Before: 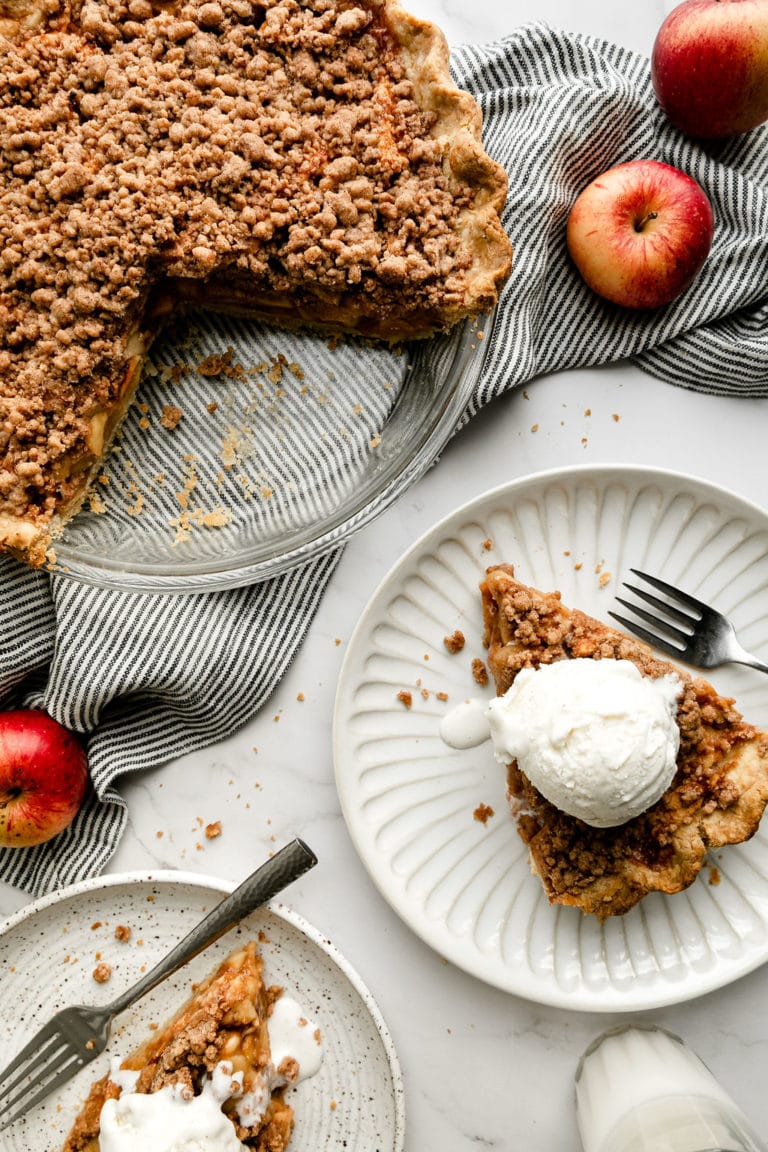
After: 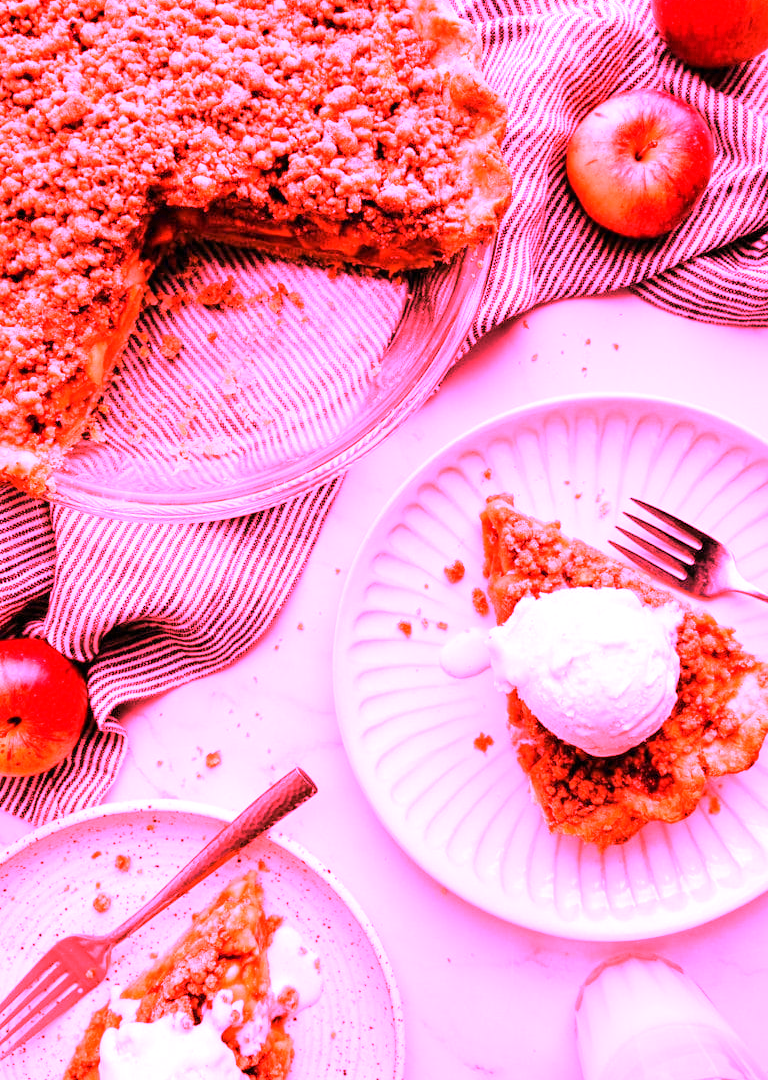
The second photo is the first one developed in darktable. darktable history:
crop and rotate: top 6.25%
exposure: black level correction 0, compensate exposure bias true, compensate highlight preservation false
white balance: red 4.26, blue 1.802
